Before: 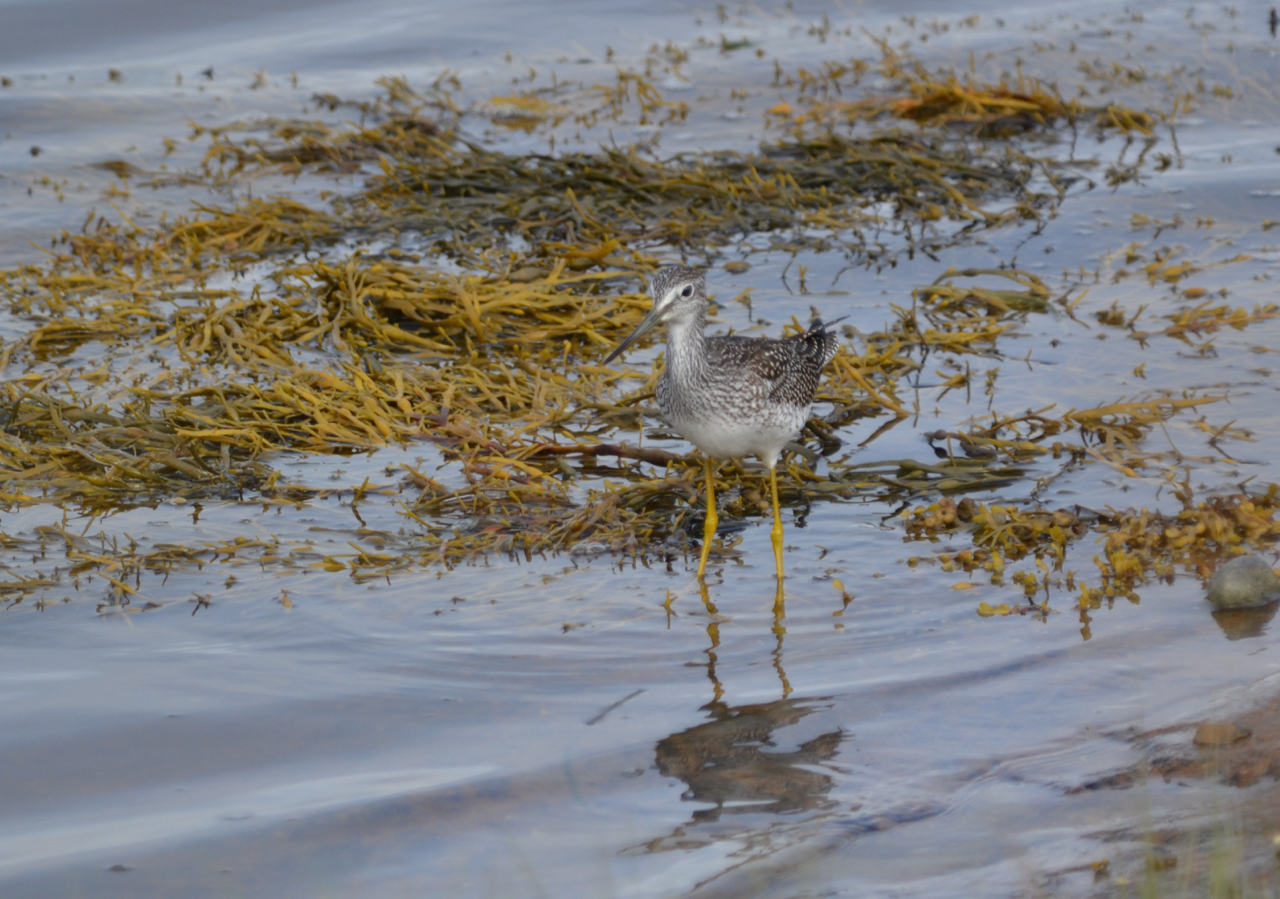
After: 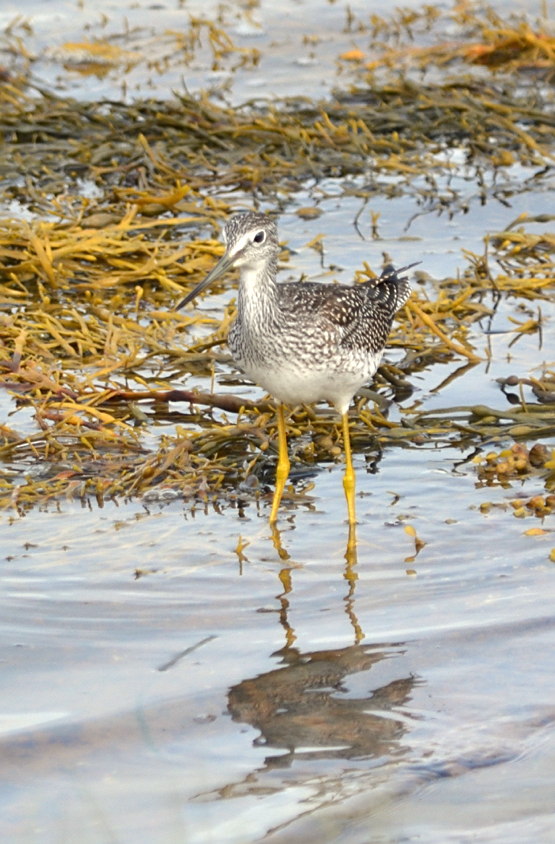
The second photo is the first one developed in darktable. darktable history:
crop: left 33.452%, top 6.025%, right 23.155%
sharpen: on, module defaults
exposure: exposure 0.943 EV, compensate highlight preservation false
white balance: red 1.029, blue 0.92
